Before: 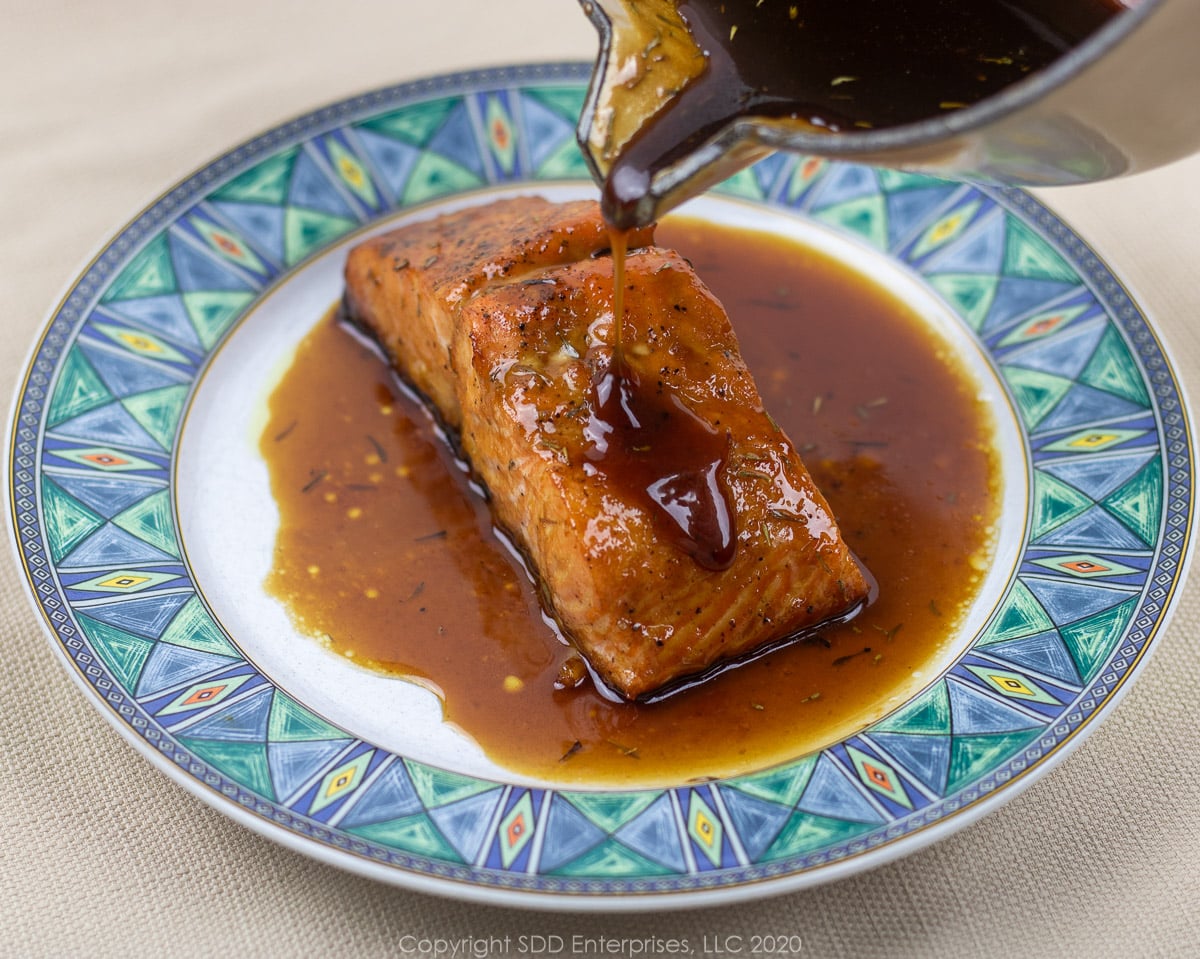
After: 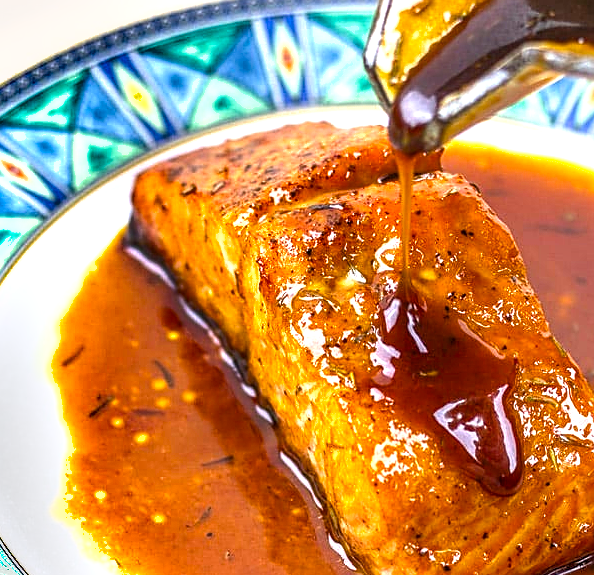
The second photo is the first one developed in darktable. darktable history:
crop: left 17.828%, top 7.857%, right 32.597%, bottom 32.139%
shadows and highlights: low approximation 0.01, soften with gaussian
color balance rgb: highlights gain › chroma 0.175%, highlights gain › hue 332.36°, perceptual saturation grading › global saturation 31.073%, perceptual brilliance grading › highlights 10.296%, perceptual brilliance grading › mid-tones 5.608%, contrast -10.084%
exposure: black level correction 0, exposure 1.2 EV, compensate highlight preservation false
sharpen: on, module defaults
local contrast: on, module defaults
